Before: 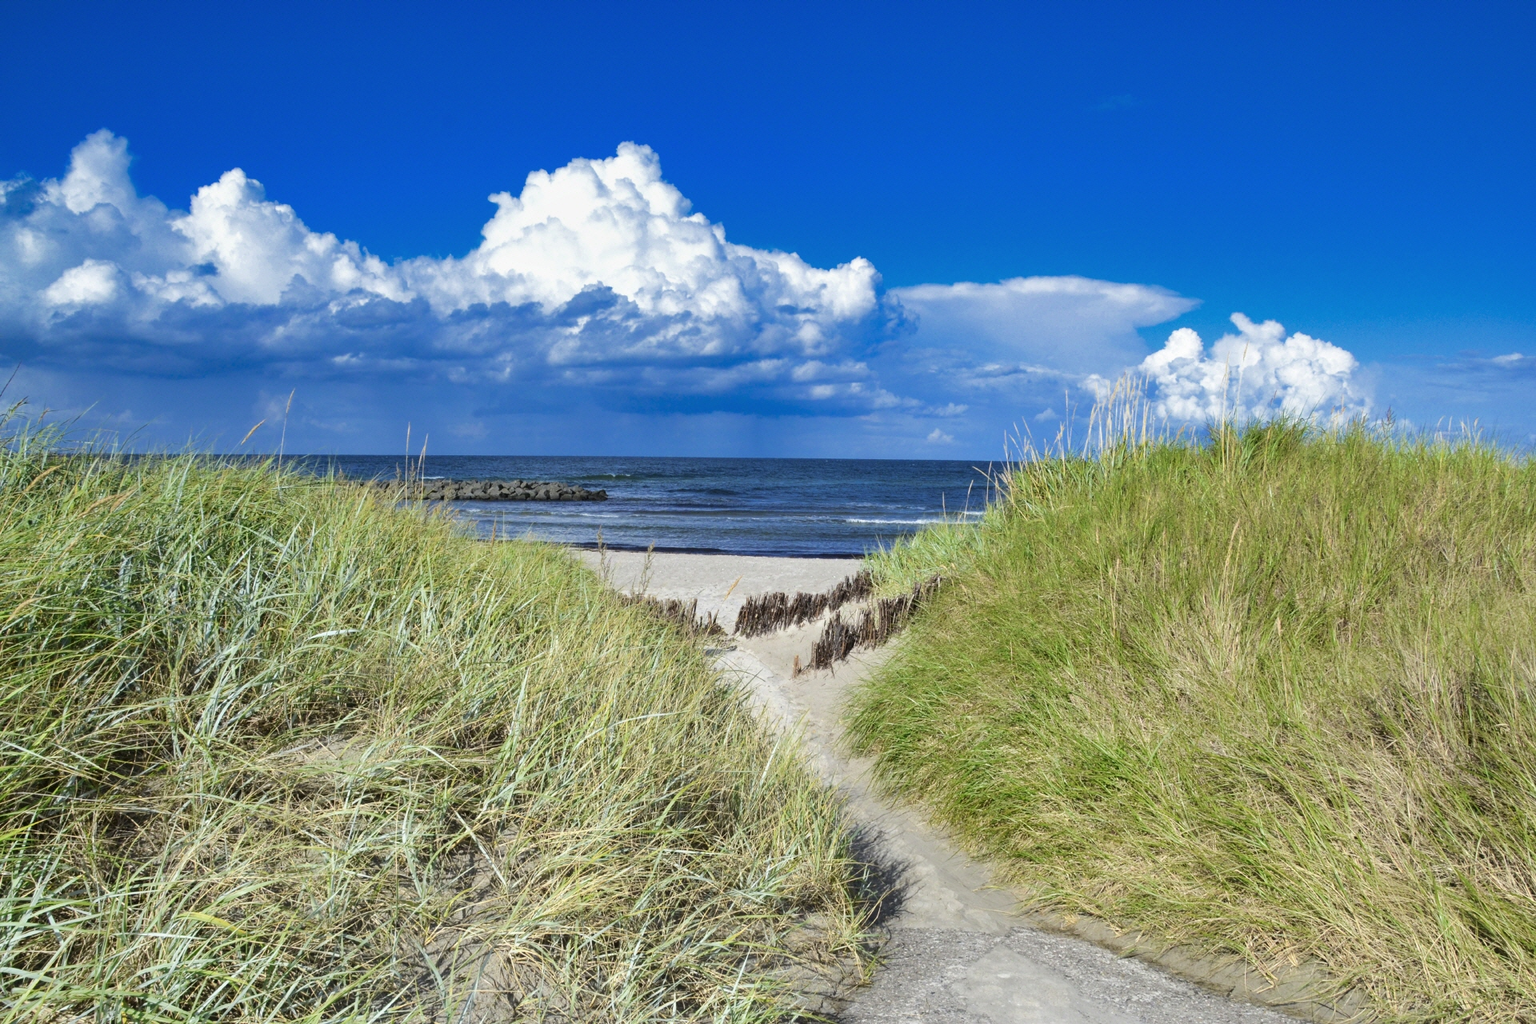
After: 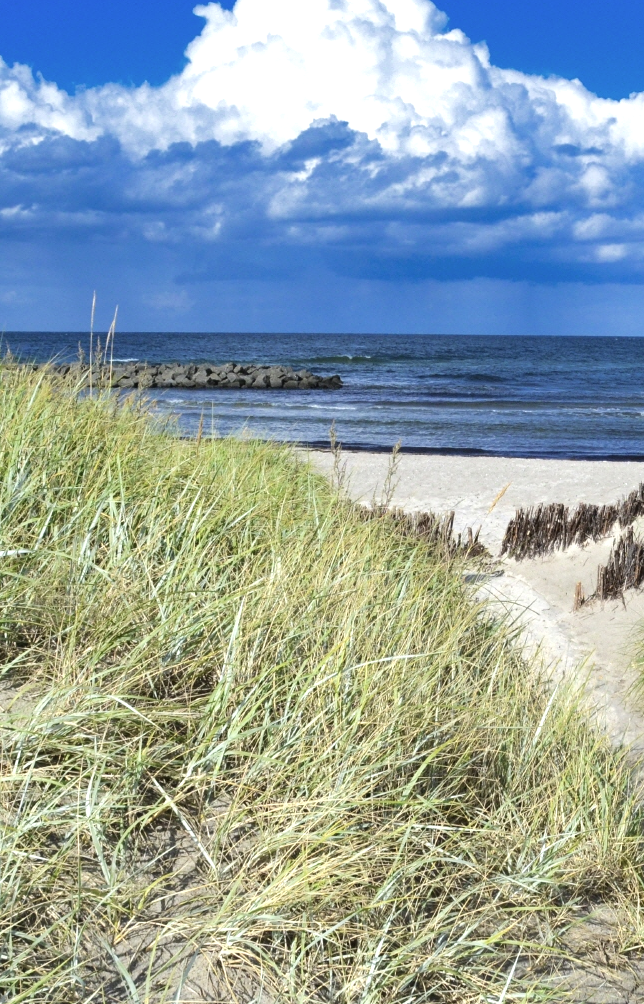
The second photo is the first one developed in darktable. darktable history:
crop and rotate: left 21.77%, top 18.528%, right 44.676%, bottom 2.997%
shadows and highlights: radius 110.86, shadows 51.09, white point adjustment 9.16, highlights -4.17, highlights color adjustment 32.2%, soften with gaussian
